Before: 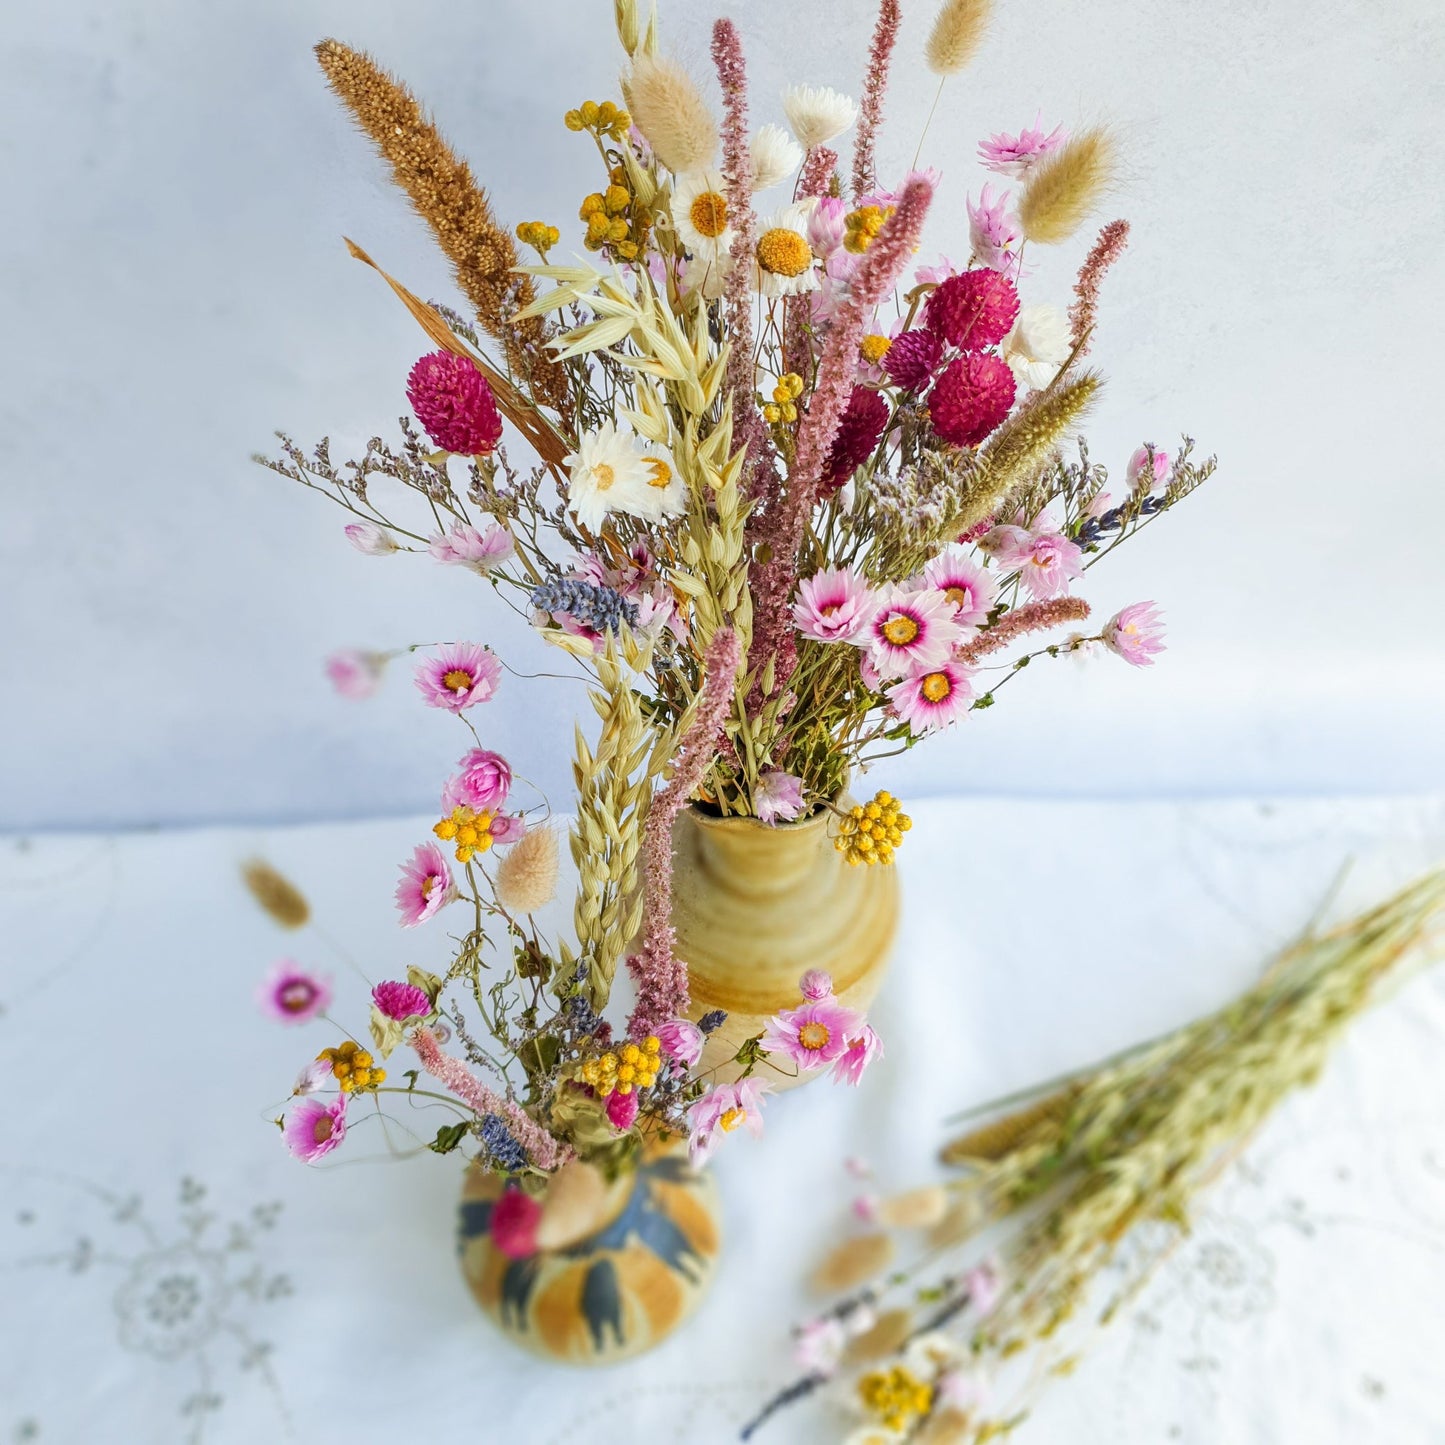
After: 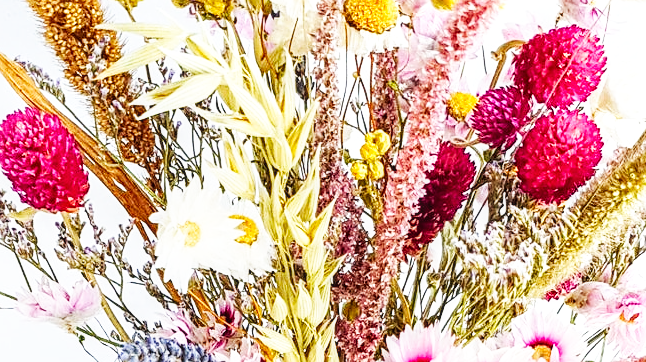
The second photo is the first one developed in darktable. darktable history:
crop: left 28.64%, top 16.832%, right 26.637%, bottom 58.055%
sharpen: on, module defaults
base curve: curves: ch0 [(0, 0) (0.007, 0.004) (0.027, 0.03) (0.046, 0.07) (0.207, 0.54) (0.442, 0.872) (0.673, 0.972) (1, 1)], preserve colors none
local contrast: on, module defaults
